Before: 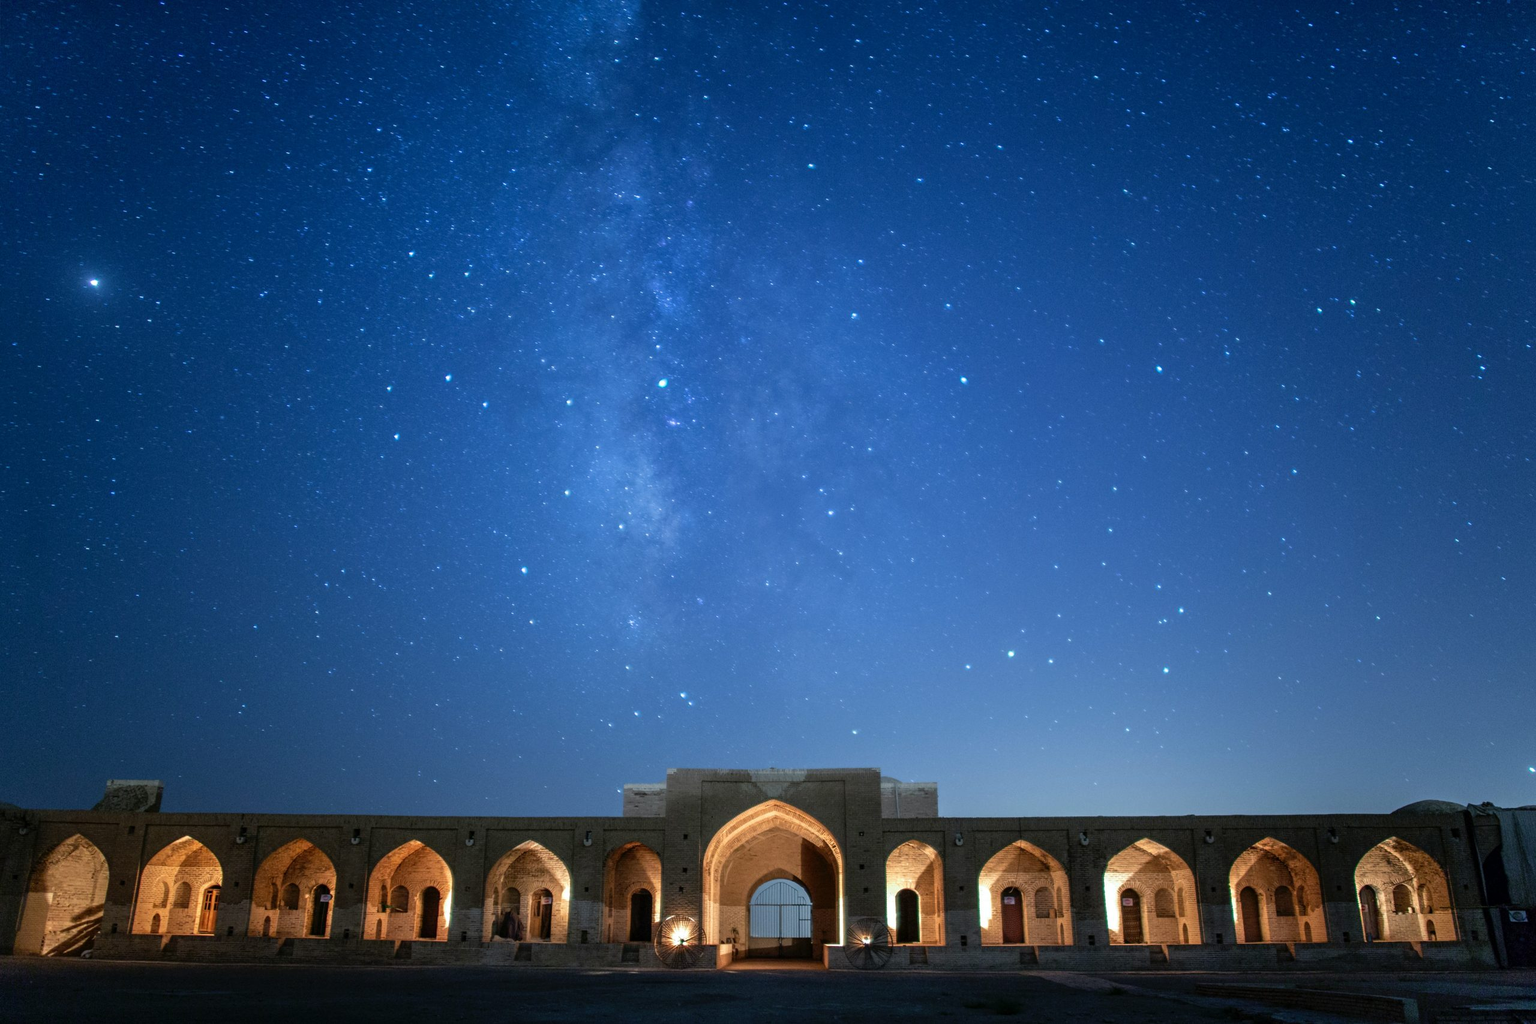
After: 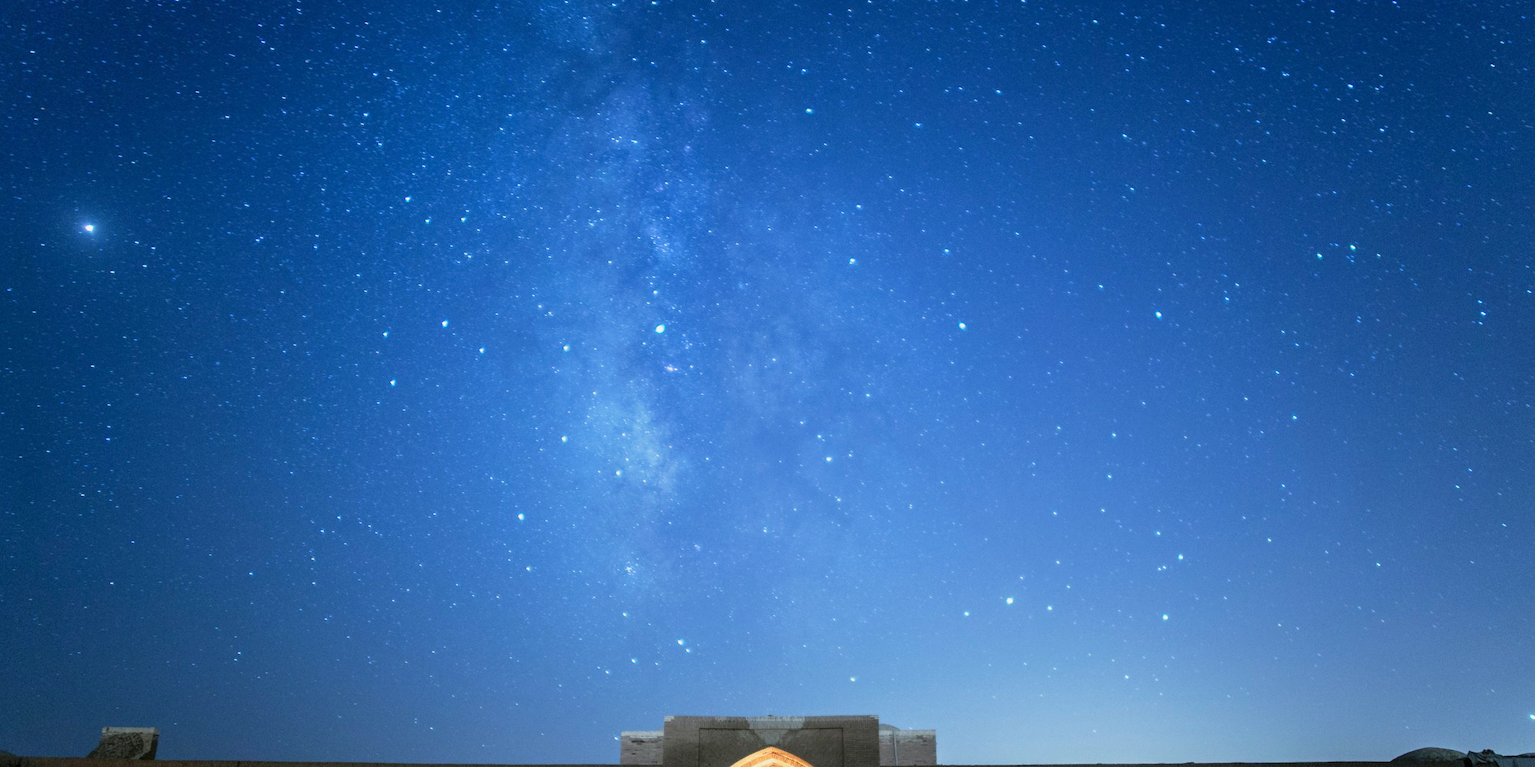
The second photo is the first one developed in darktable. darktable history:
exposure: exposure 0.081 EV, compensate highlight preservation false
base curve: curves: ch0 [(0, 0) (0.088, 0.125) (0.176, 0.251) (0.354, 0.501) (0.613, 0.749) (1, 0.877)], preserve colors none
crop: left 0.387%, top 5.469%, bottom 19.809%
